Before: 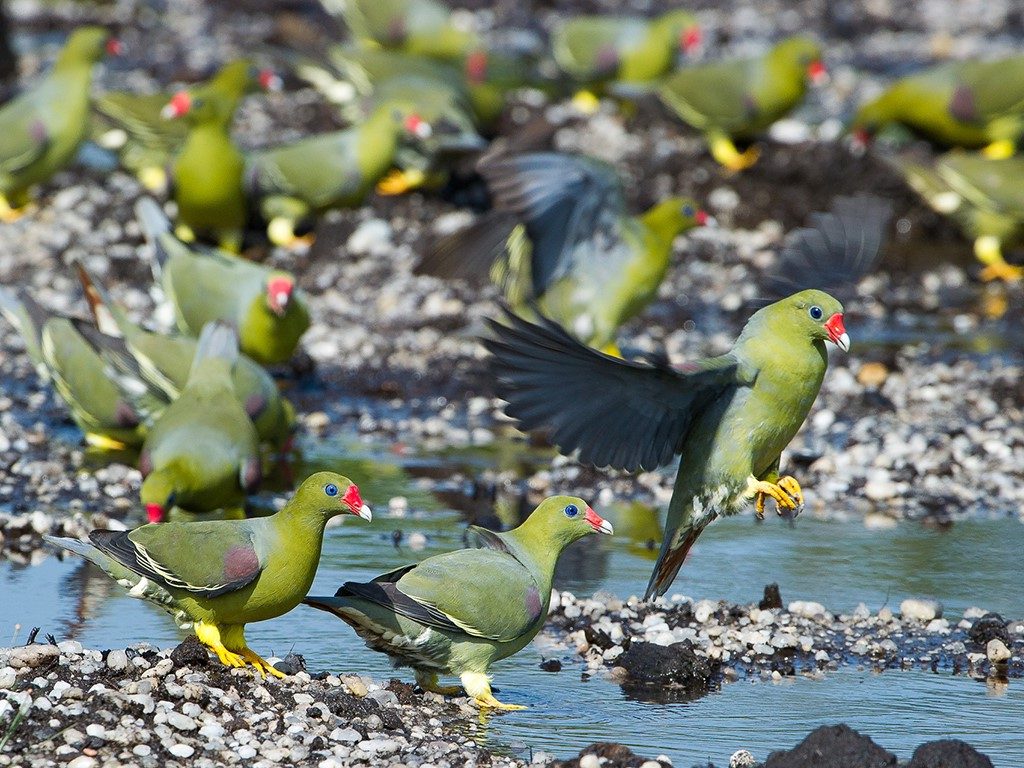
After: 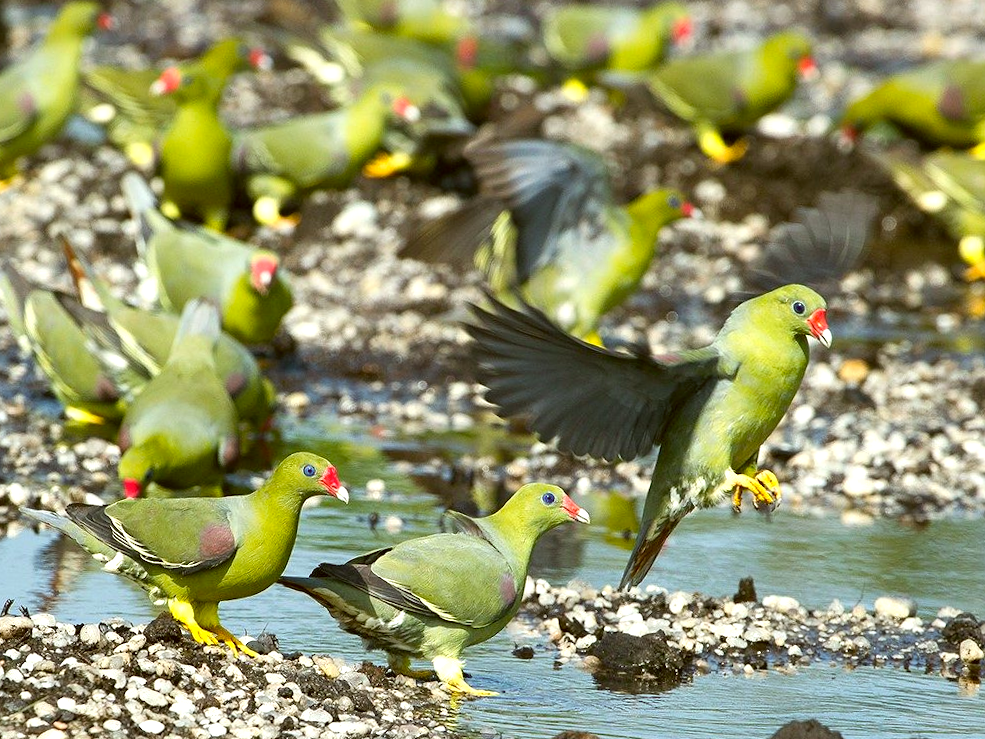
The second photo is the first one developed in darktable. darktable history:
crop and rotate: angle -1.69°
color correction: highlights a* -1.43, highlights b* 10.12, shadows a* 0.395, shadows b* 19.35
exposure: exposure 0.556 EV, compensate highlight preservation false
